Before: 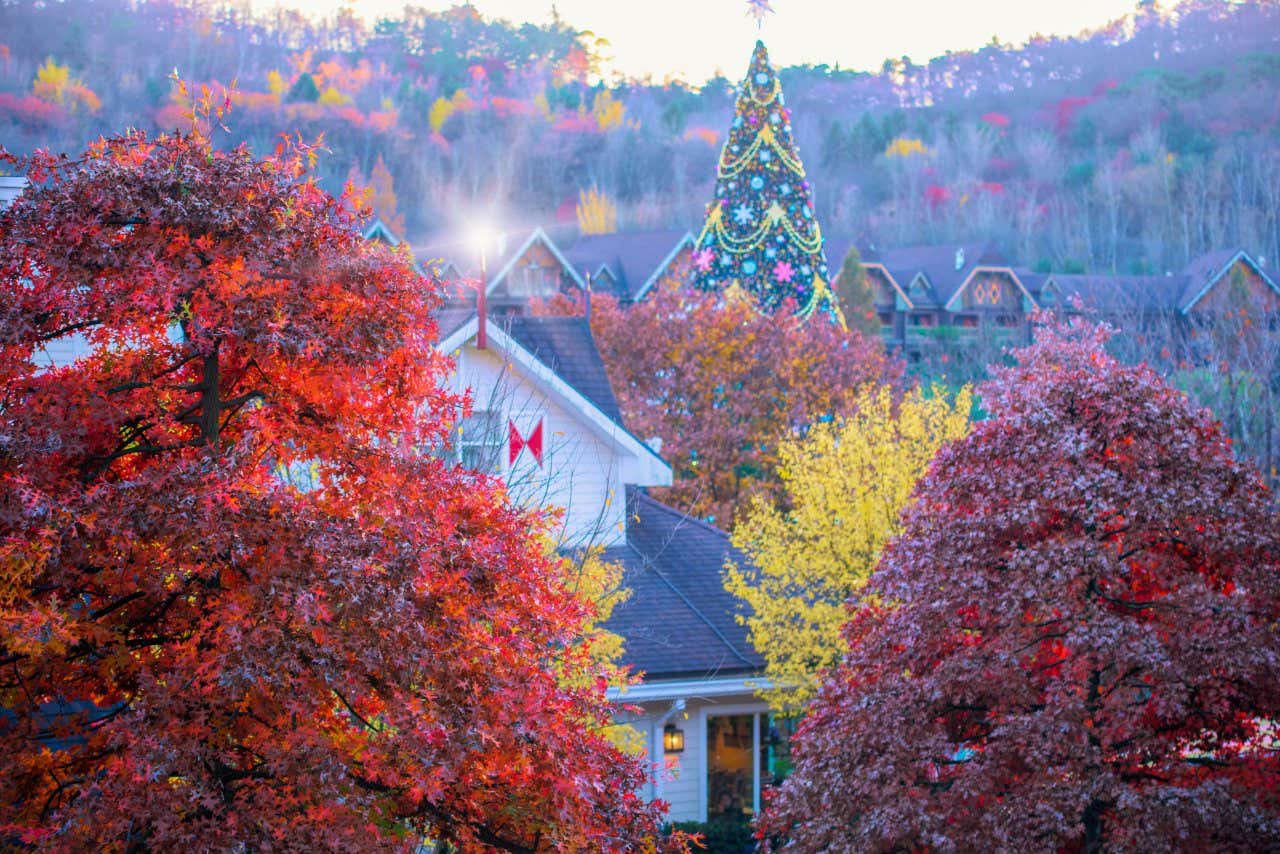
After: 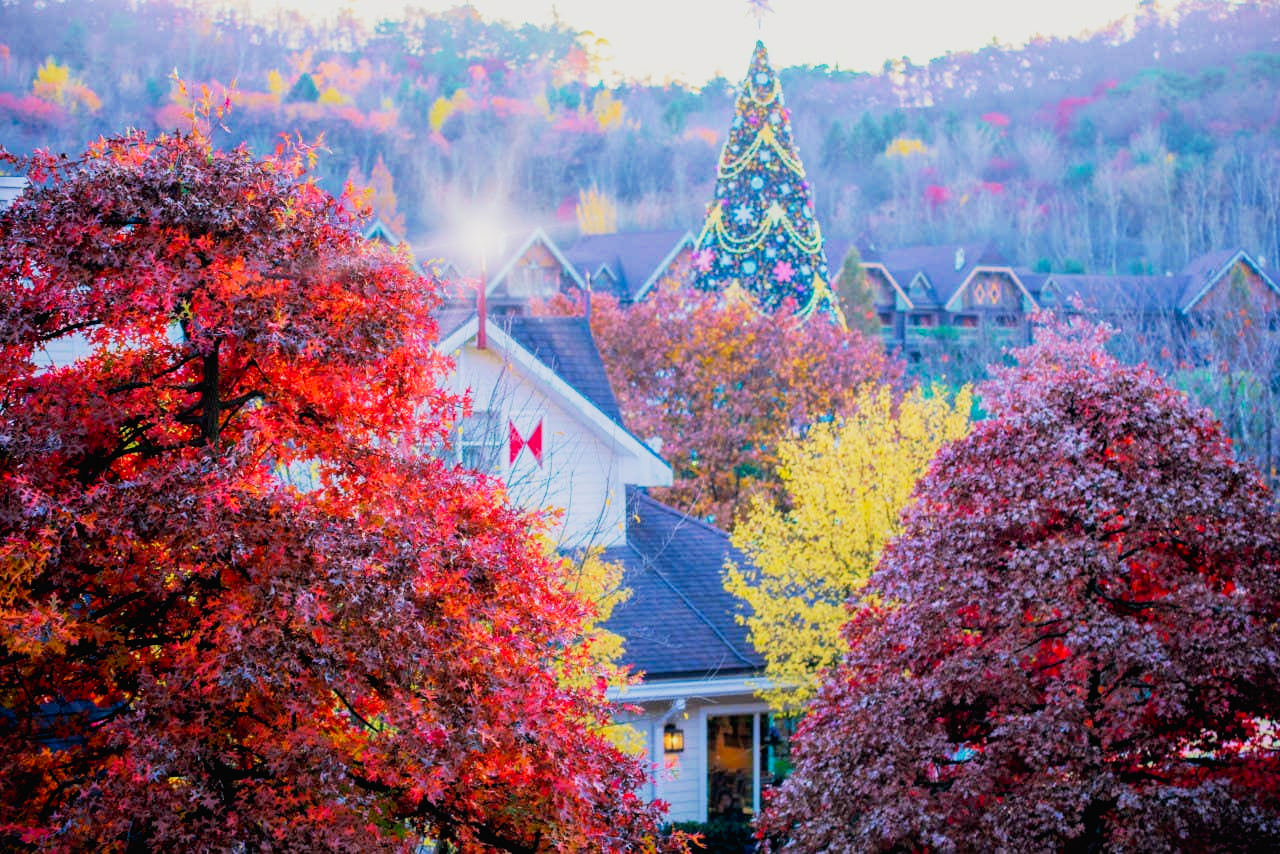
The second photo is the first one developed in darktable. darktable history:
tone curve: curves: ch0 [(0, 0.013) (0.054, 0.018) (0.205, 0.191) (0.289, 0.292) (0.39, 0.424) (0.493, 0.551) (0.647, 0.752) (0.796, 0.887) (1, 0.998)]; ch1 [(0, 0) (0.371, 0.339) (0.477, 0.452) (0.494, 0.495) (0.501, 0.501) (0.51, 0.516) (0.54, 0.557) (0.572, 0.605) (0.66, 0.701) (0.783, 0.804) (1, 1)]; ch2 [(0, 0) (0.32, 0.281) (0.403, 0.399) (0.441, 0.428) (0.47, 0.469) (0.498, 0.496) (0.524, 0.543) (0.551, 0.579) (0.633, 0.665) (0.7, 0.711) (1, 1)], preserve colors none
filmic rgb: black relative exposure -7.65 EV, white relative exposure 4.56 EV, hardness 3.61
